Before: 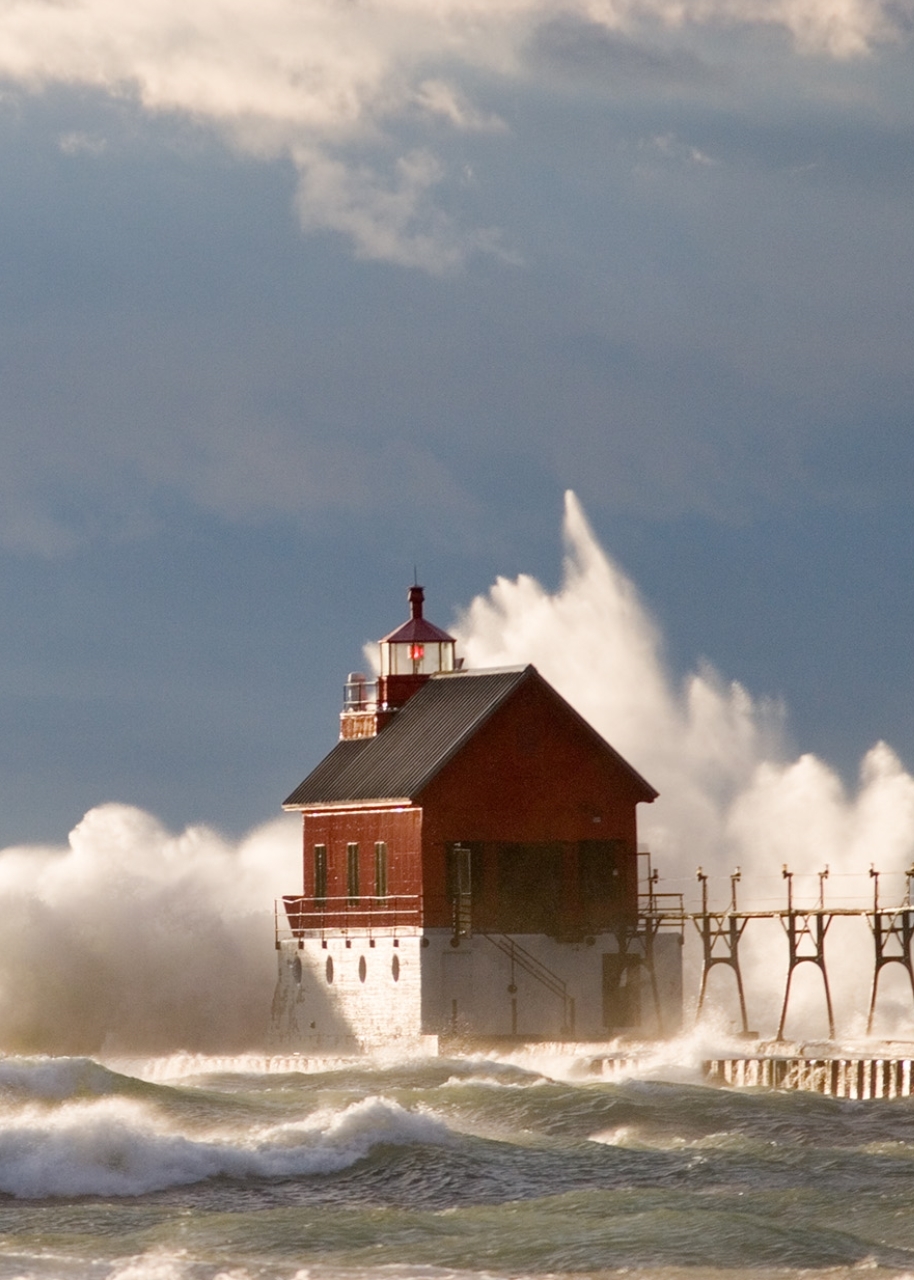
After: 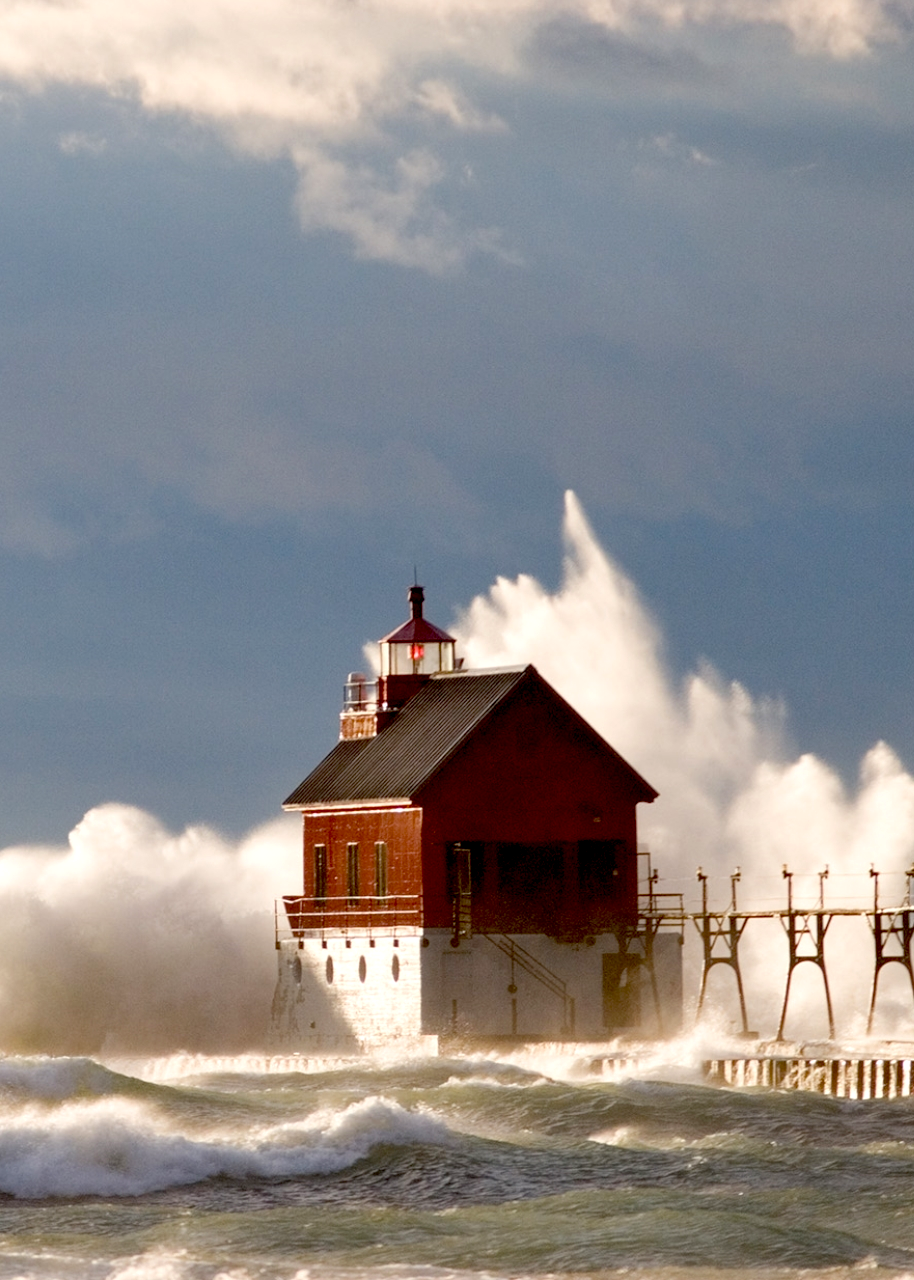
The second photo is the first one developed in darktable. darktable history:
exposure: black level correction 0.025, exposure 0.182 EV, compensate highlight preservation false
white balance: emerald 1
